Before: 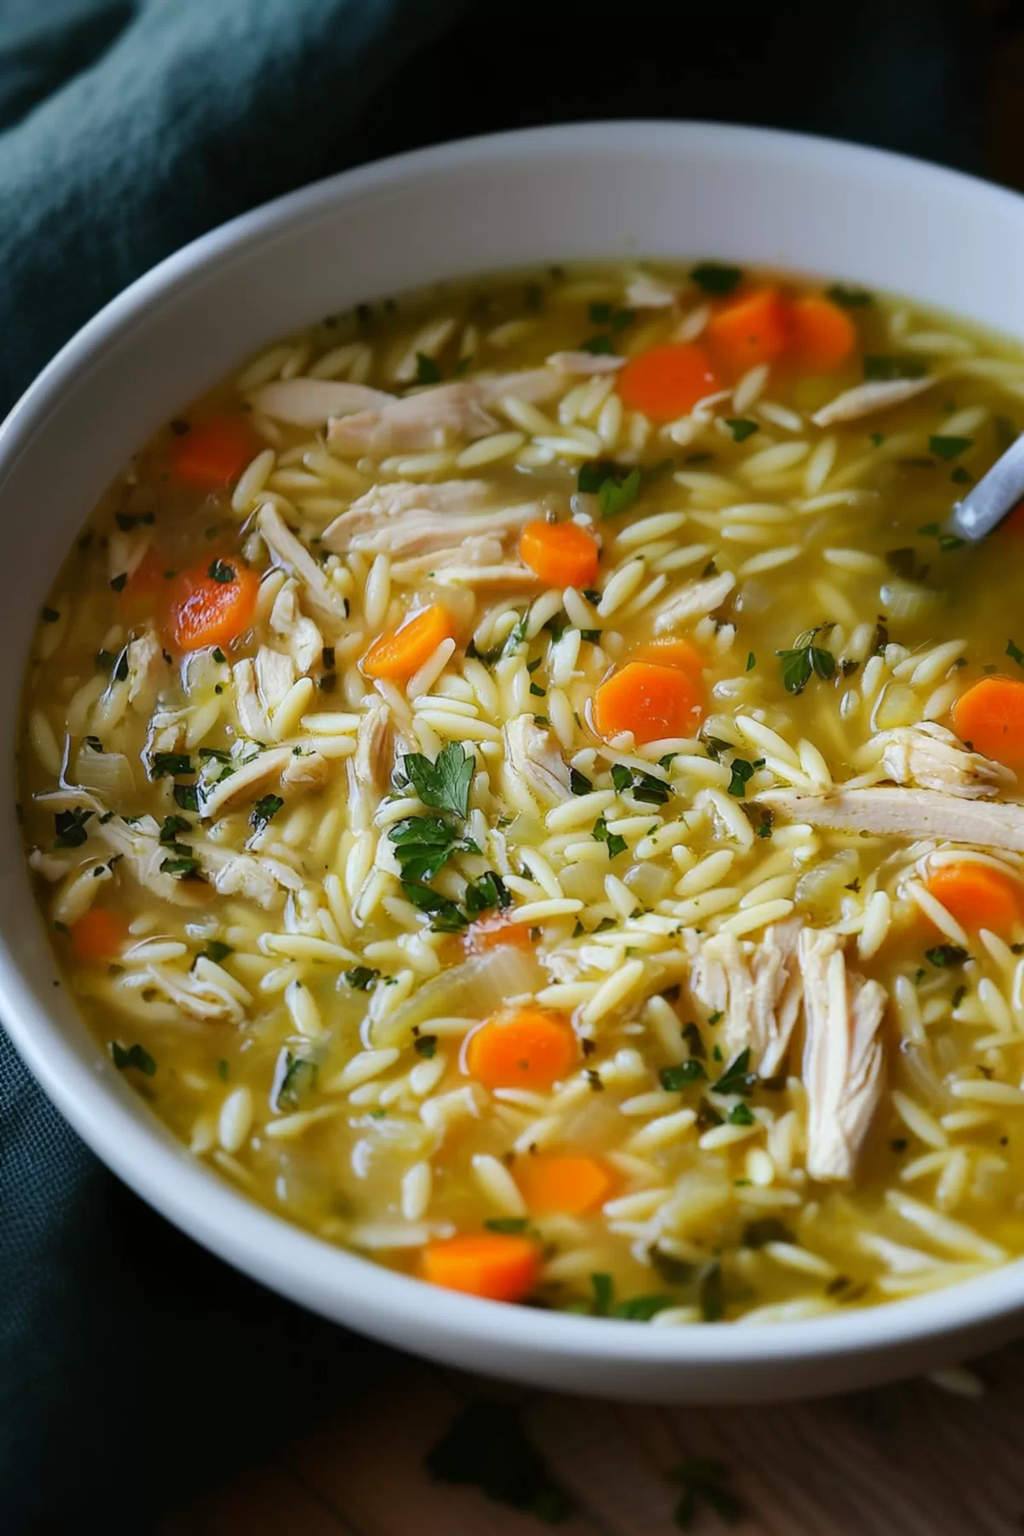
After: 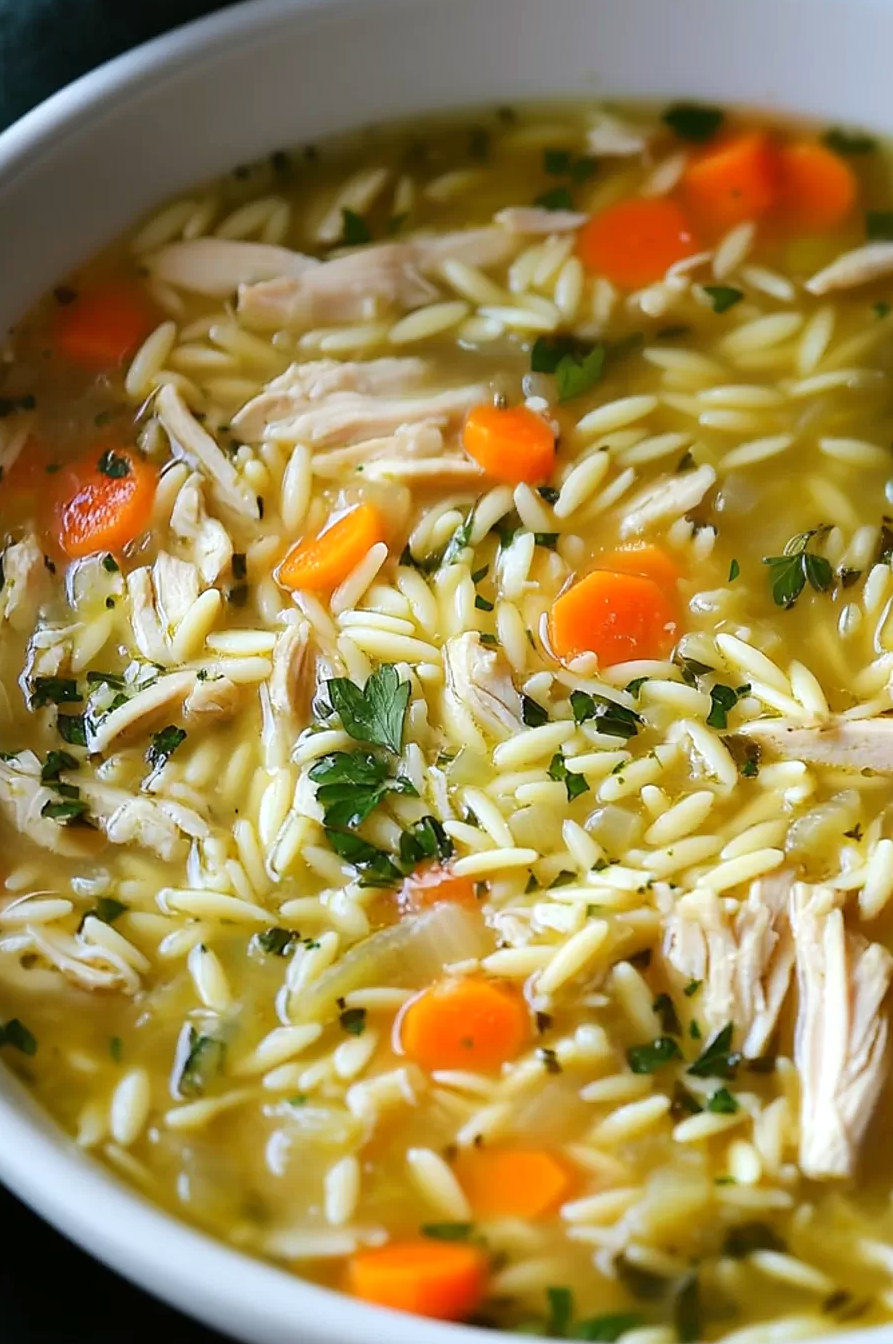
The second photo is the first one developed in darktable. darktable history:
crop and rotate: left 12.17%, top 11.396%, right 13.375%, bottom 13.893%
sharpen: radius 1.819, amount 0.41, threshold 1.578
exposure: exposure 0.295 EV, compensate exposure bias true, compensate highlight preservation false
